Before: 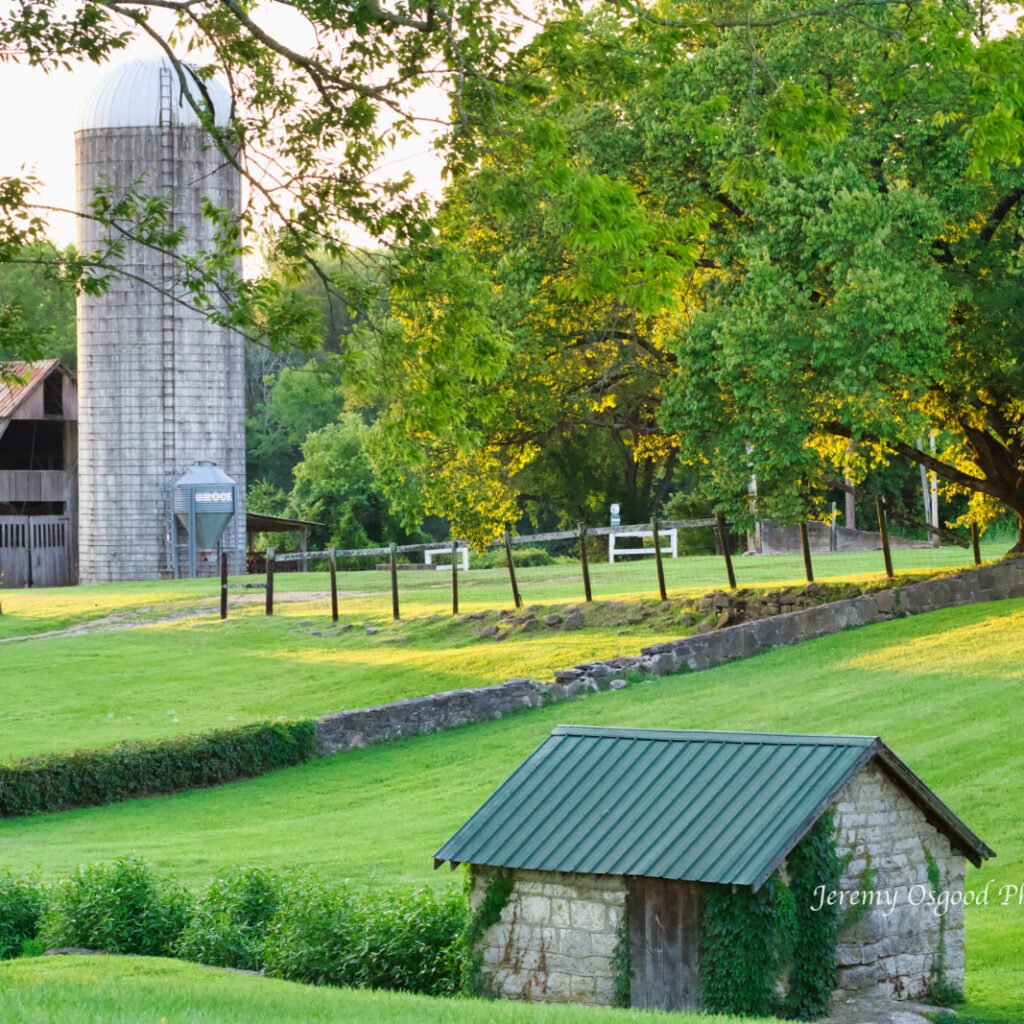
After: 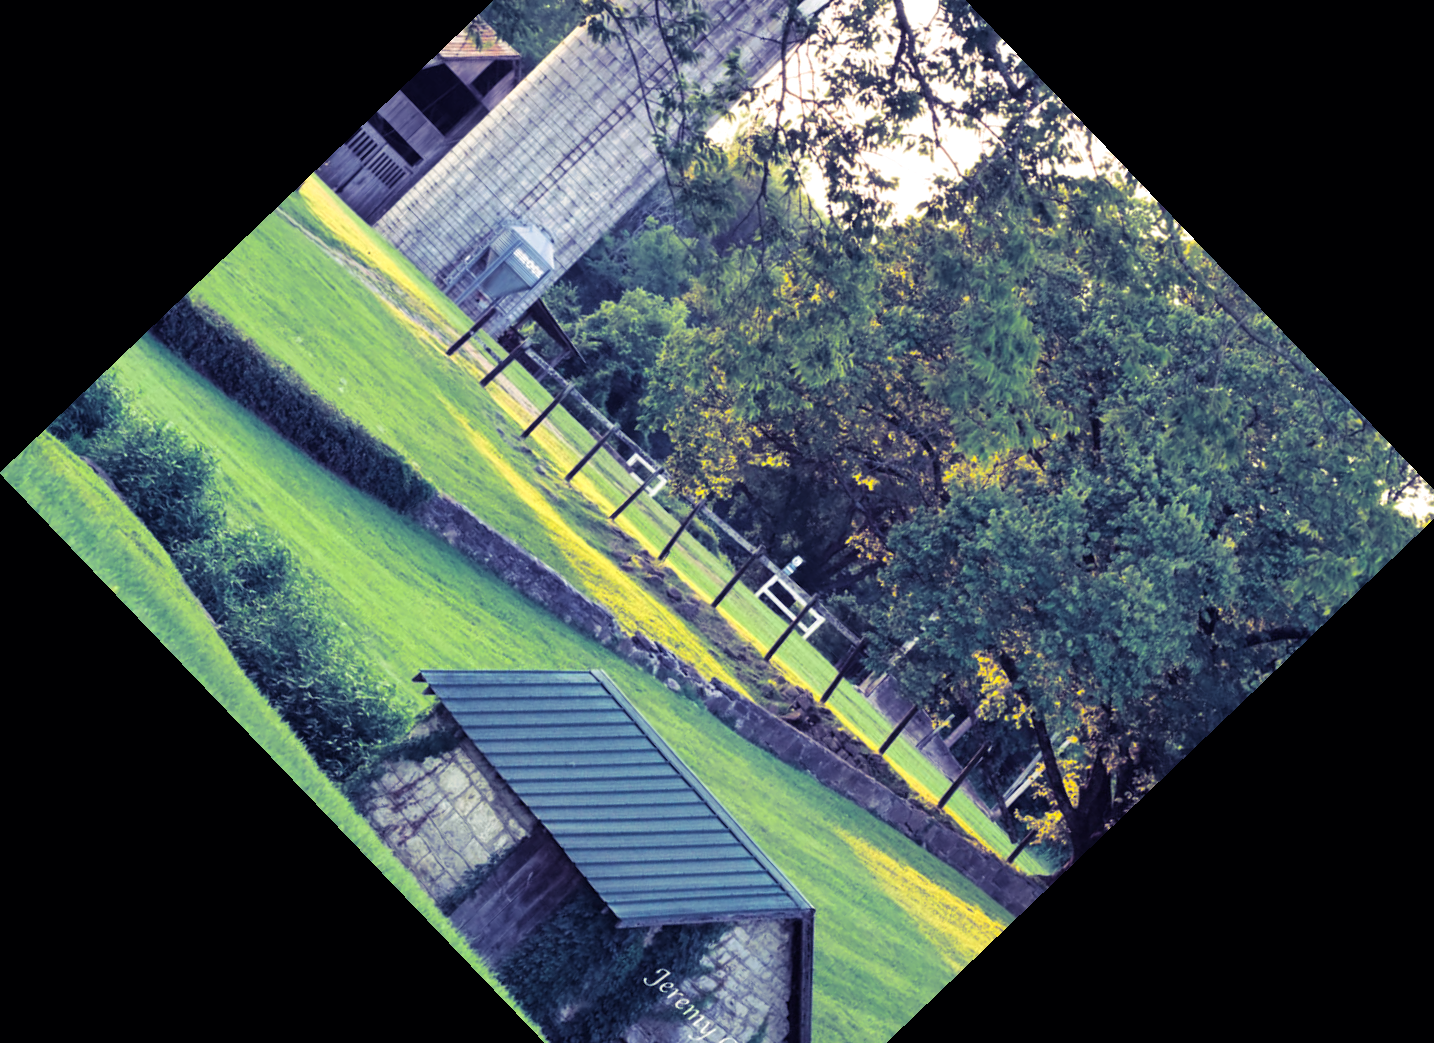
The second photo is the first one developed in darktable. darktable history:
exposure: black level correction 0, exposure 0.2 EV, compensate exposure bias true, compensate highlight preservation false
crop and rotate: angle -46.26°, top 16.234%, right 0.912%, bottom 11.704%
split-toning: shadows › hue 242.67°, shadows › saturation 0.733, highlights › hue 45.33°, highlights › saturation 0.667, balance -53.304, compress 21.15%
